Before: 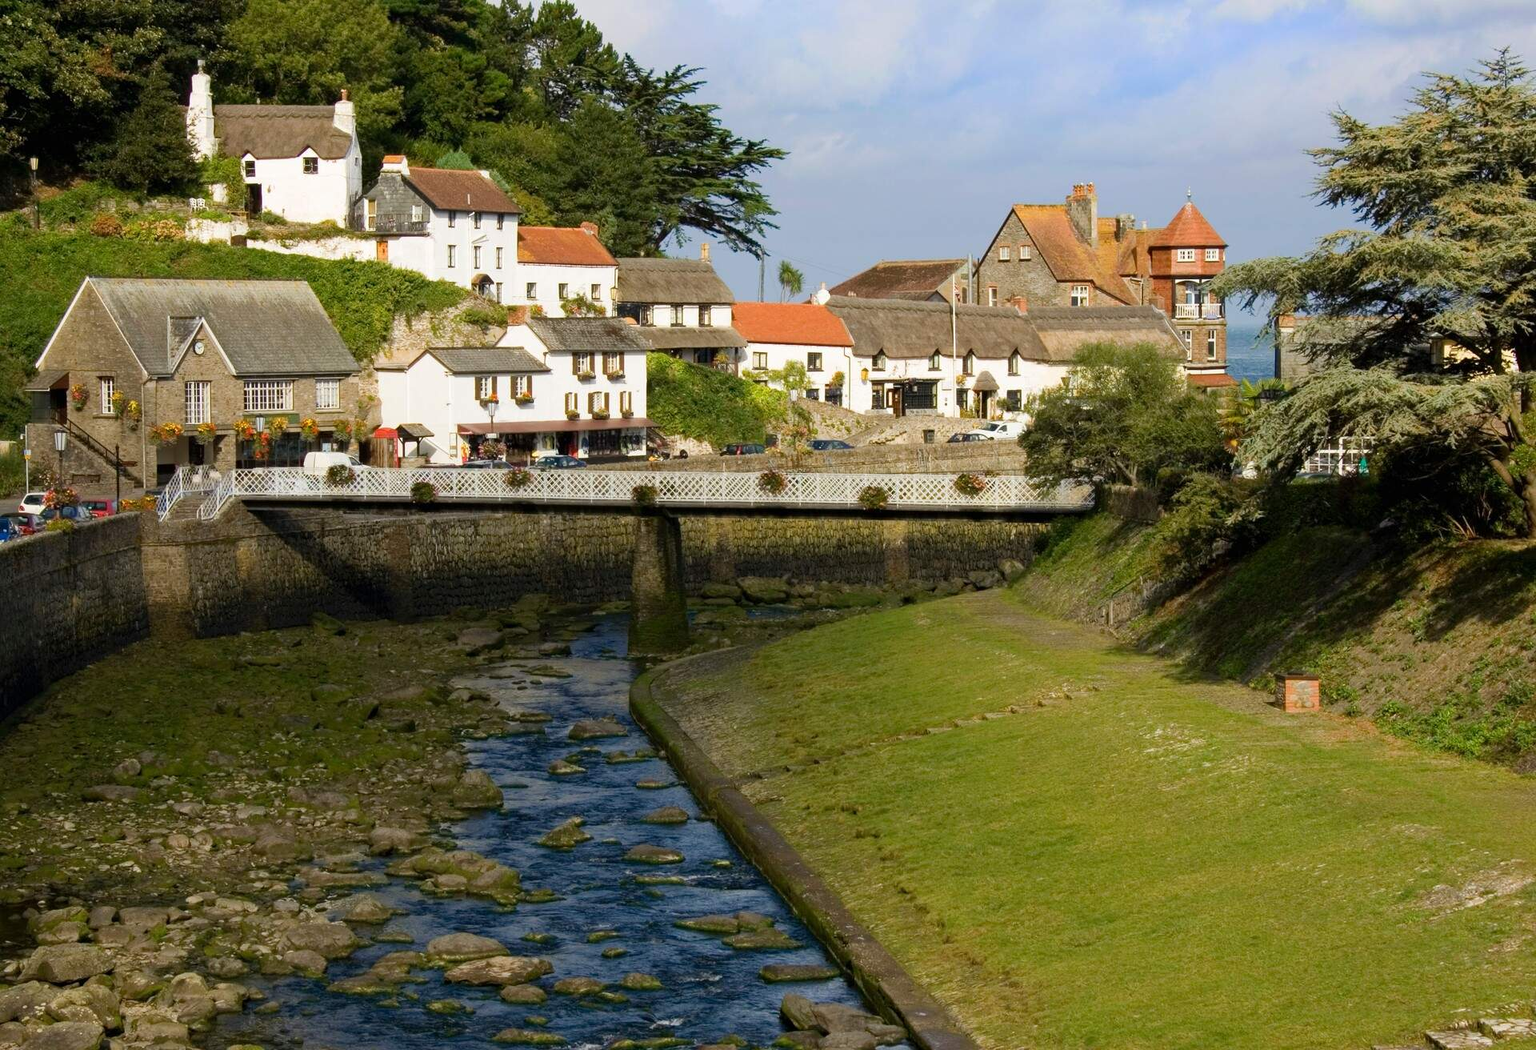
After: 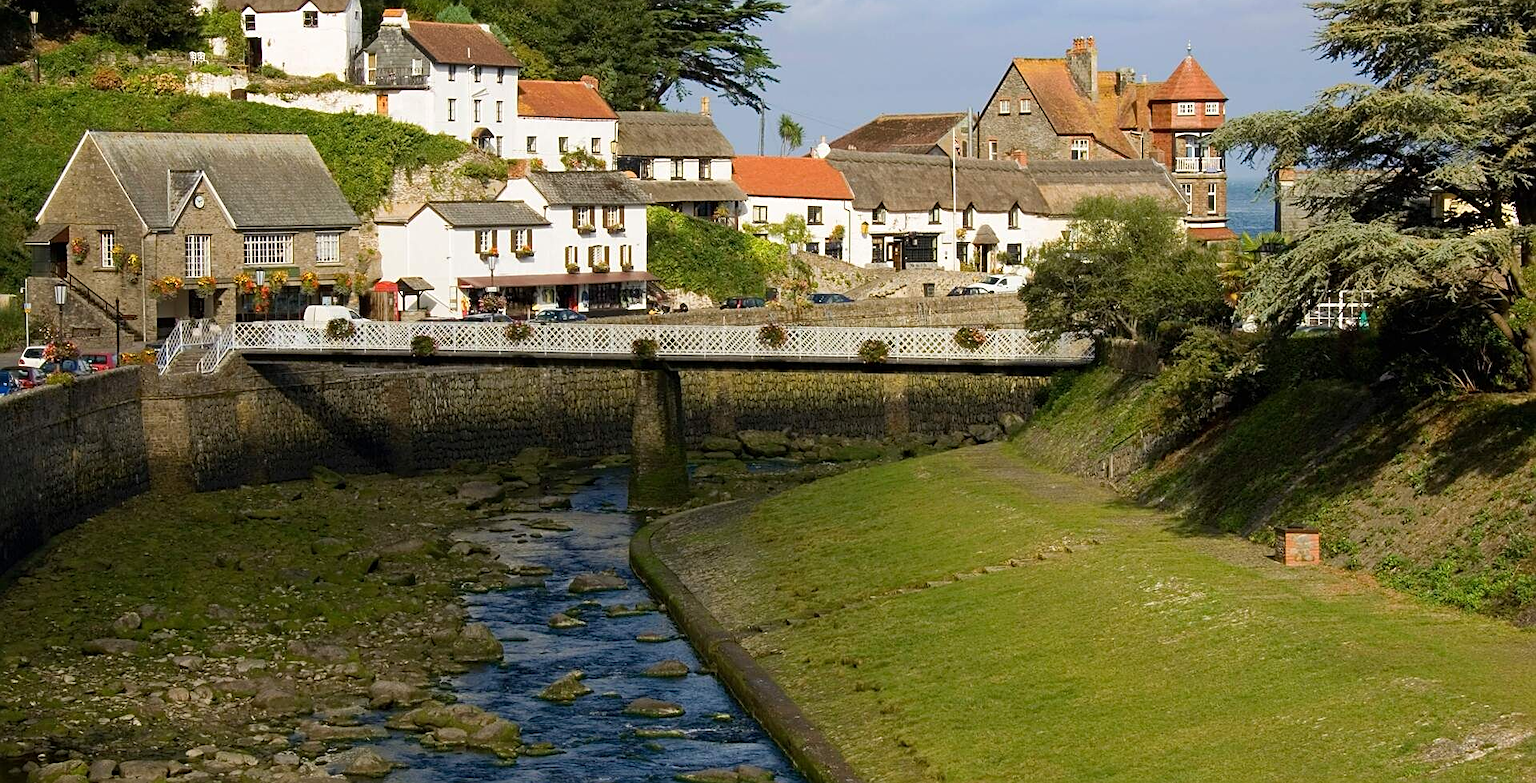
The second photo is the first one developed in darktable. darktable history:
sharpen: on, module defaults
crop: top 13.965%, bottom 11.393%
